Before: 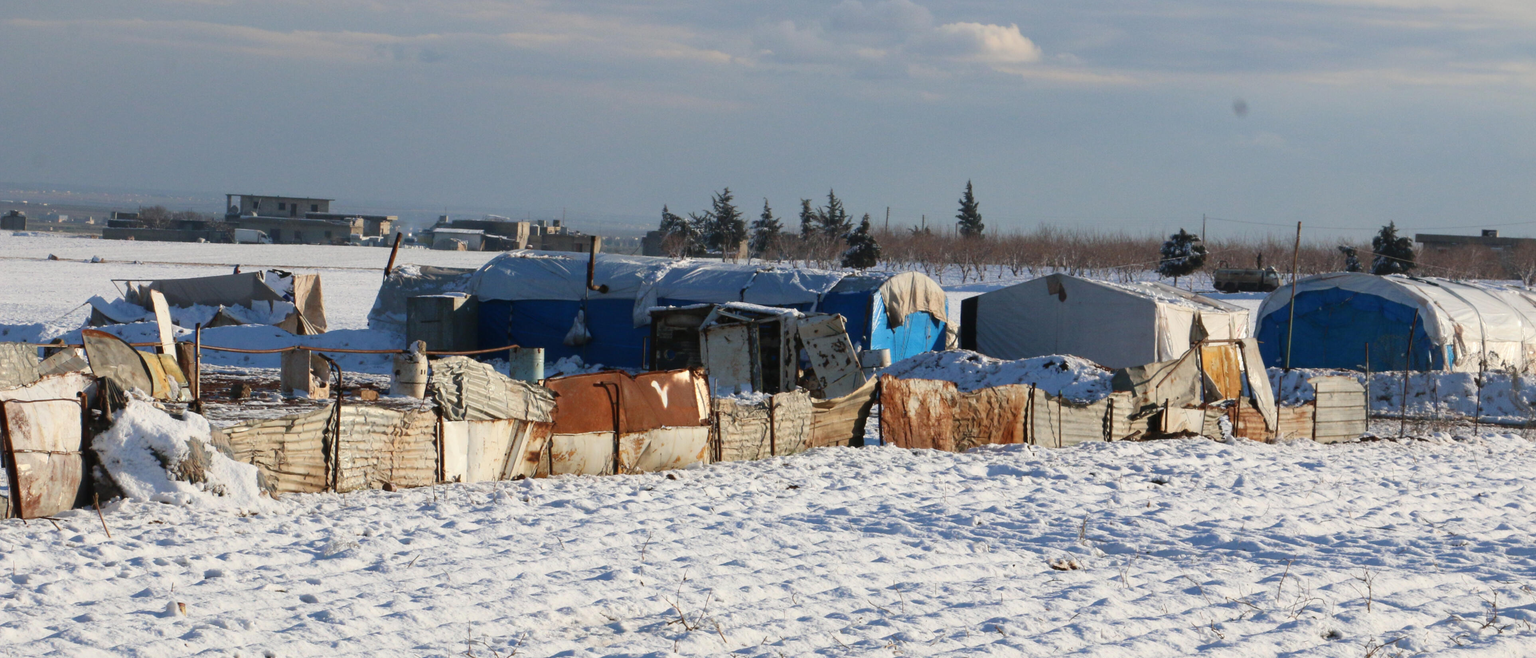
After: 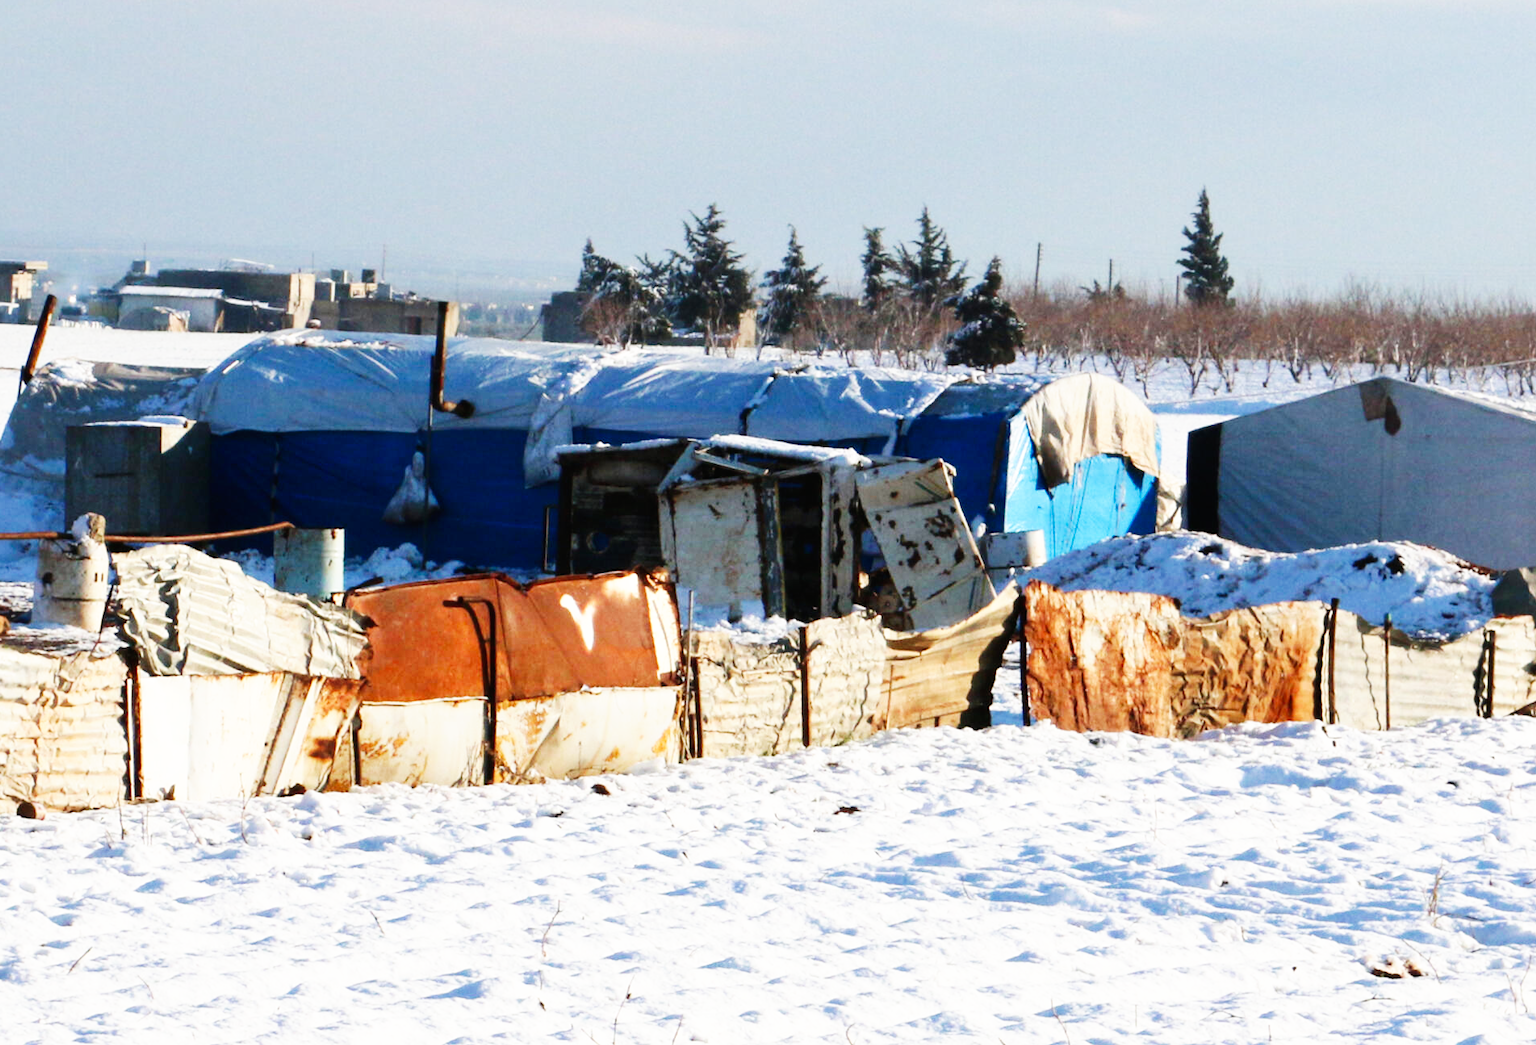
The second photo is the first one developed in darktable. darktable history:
crop and rotate: angle 0.02°, left 24.353%, top 13.219%, right 26.156%, bottom 8.224%
base curve: curves: ch0 [(0, 0) (0.007, 0.004) (0.027, 0.03) (0.046, 0.07) (0.207, 0.54) (0.442, 0.872) (0.673, 0.972) (1, 1)], preserve colors none
